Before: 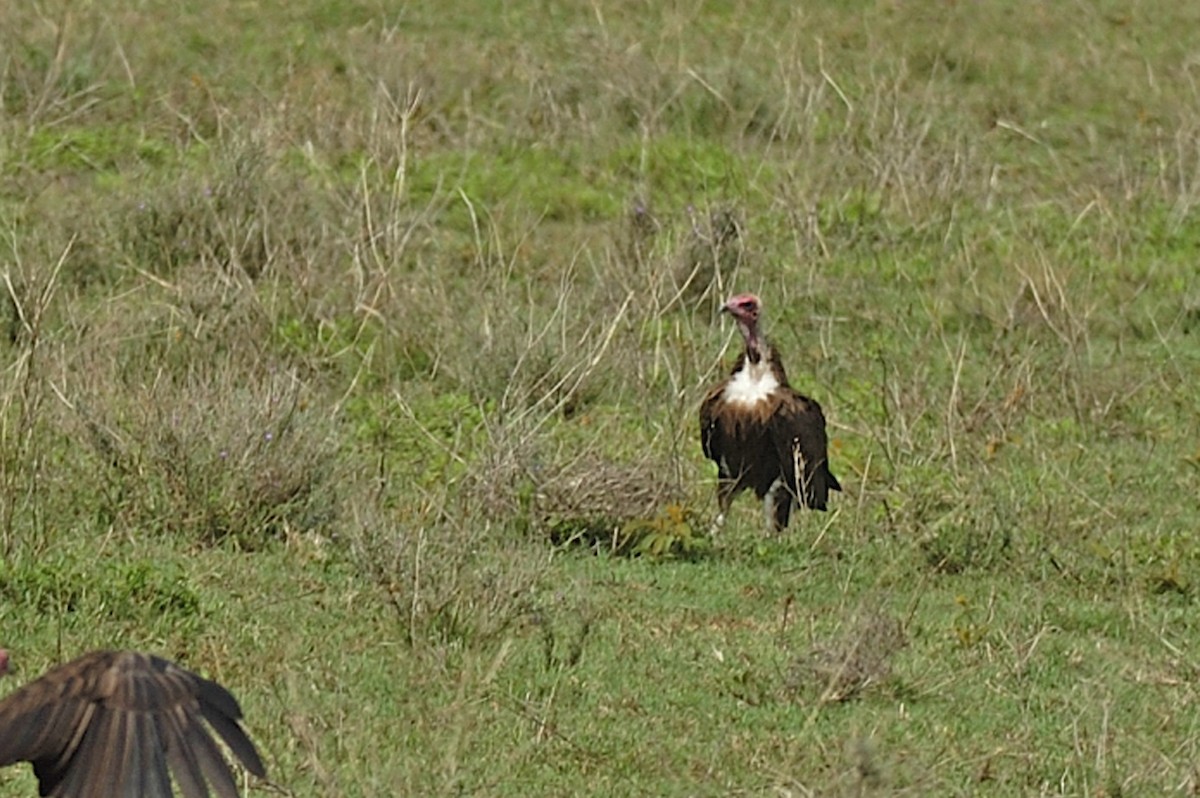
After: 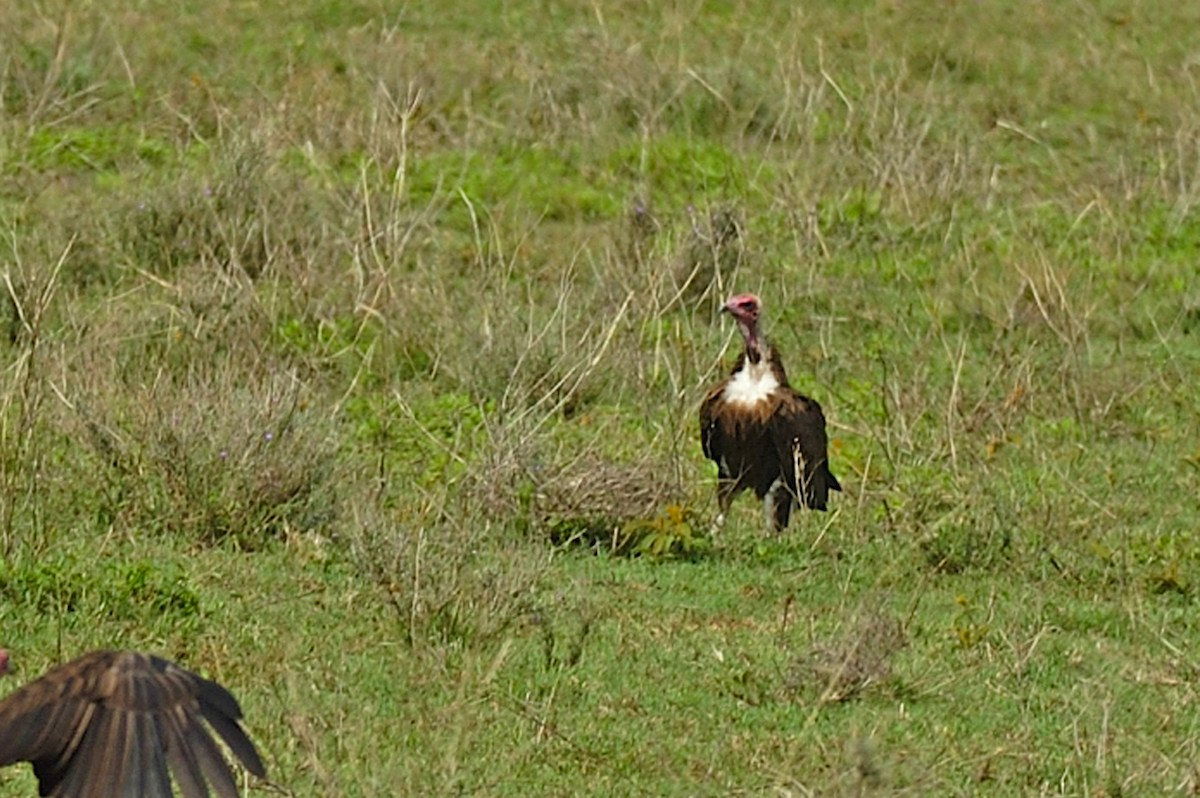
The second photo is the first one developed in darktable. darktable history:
contrast brightness saturation: contrast 0.093, saturation 0.269
contrast equalizer: y [[0.5 ×6], [0.5 ×6], [0.5 ×6], [0 ×6], [0, 0.039, 0.251, 0.29, 0.293, 0.292]], mix -0.989
